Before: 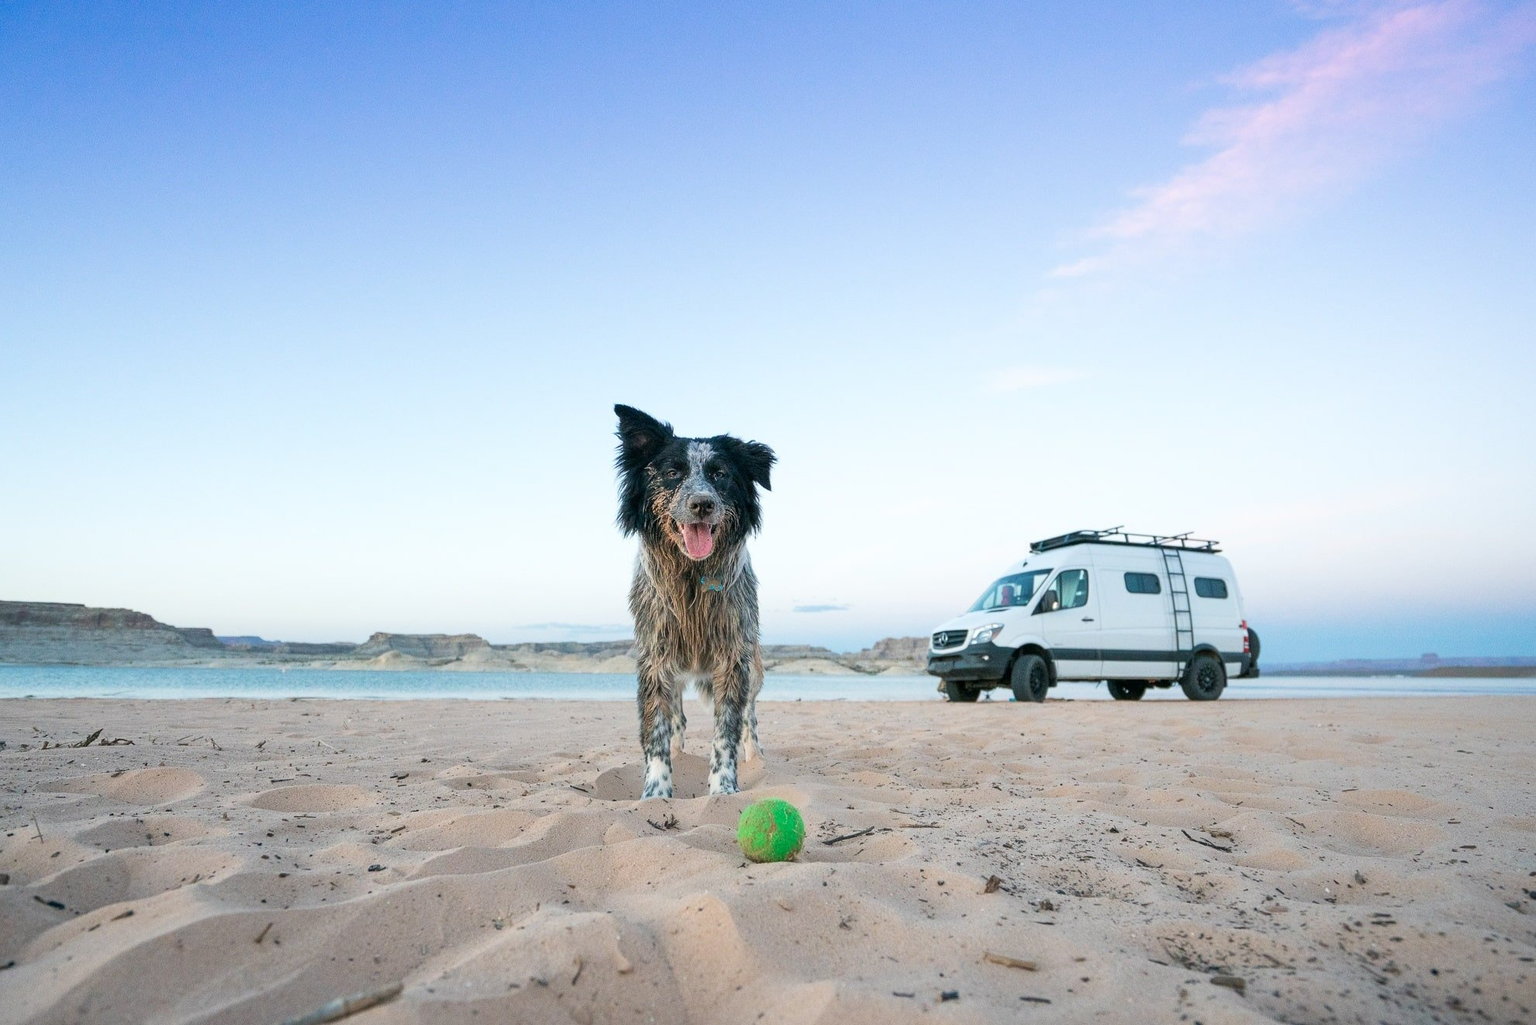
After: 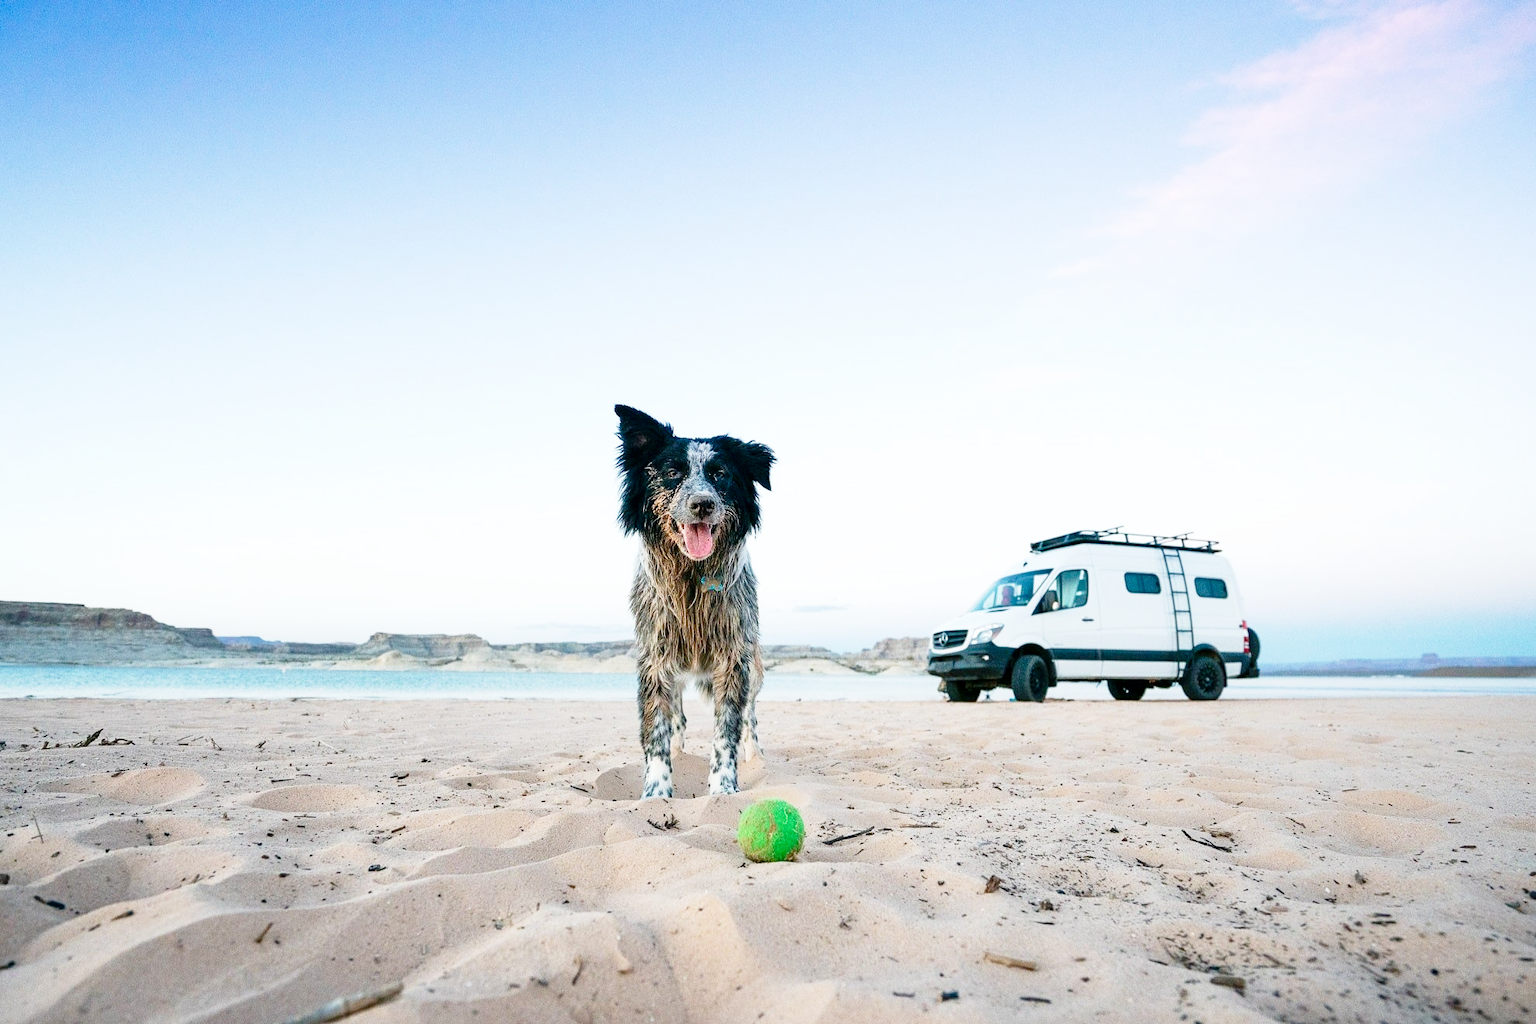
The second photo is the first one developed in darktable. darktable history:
exposure: black level correction 0.001, compensate highlight preservation false
base curve: curves: ch0 [(0, 0) (0.028, 0.03) (0.121, 0.232) (0.46, 0.748) (0.859, 0.968) (1, 1)], preserve colors none
contrast brightness saturation: contrast 0.068, brightness -0.131, saturation 0.057
